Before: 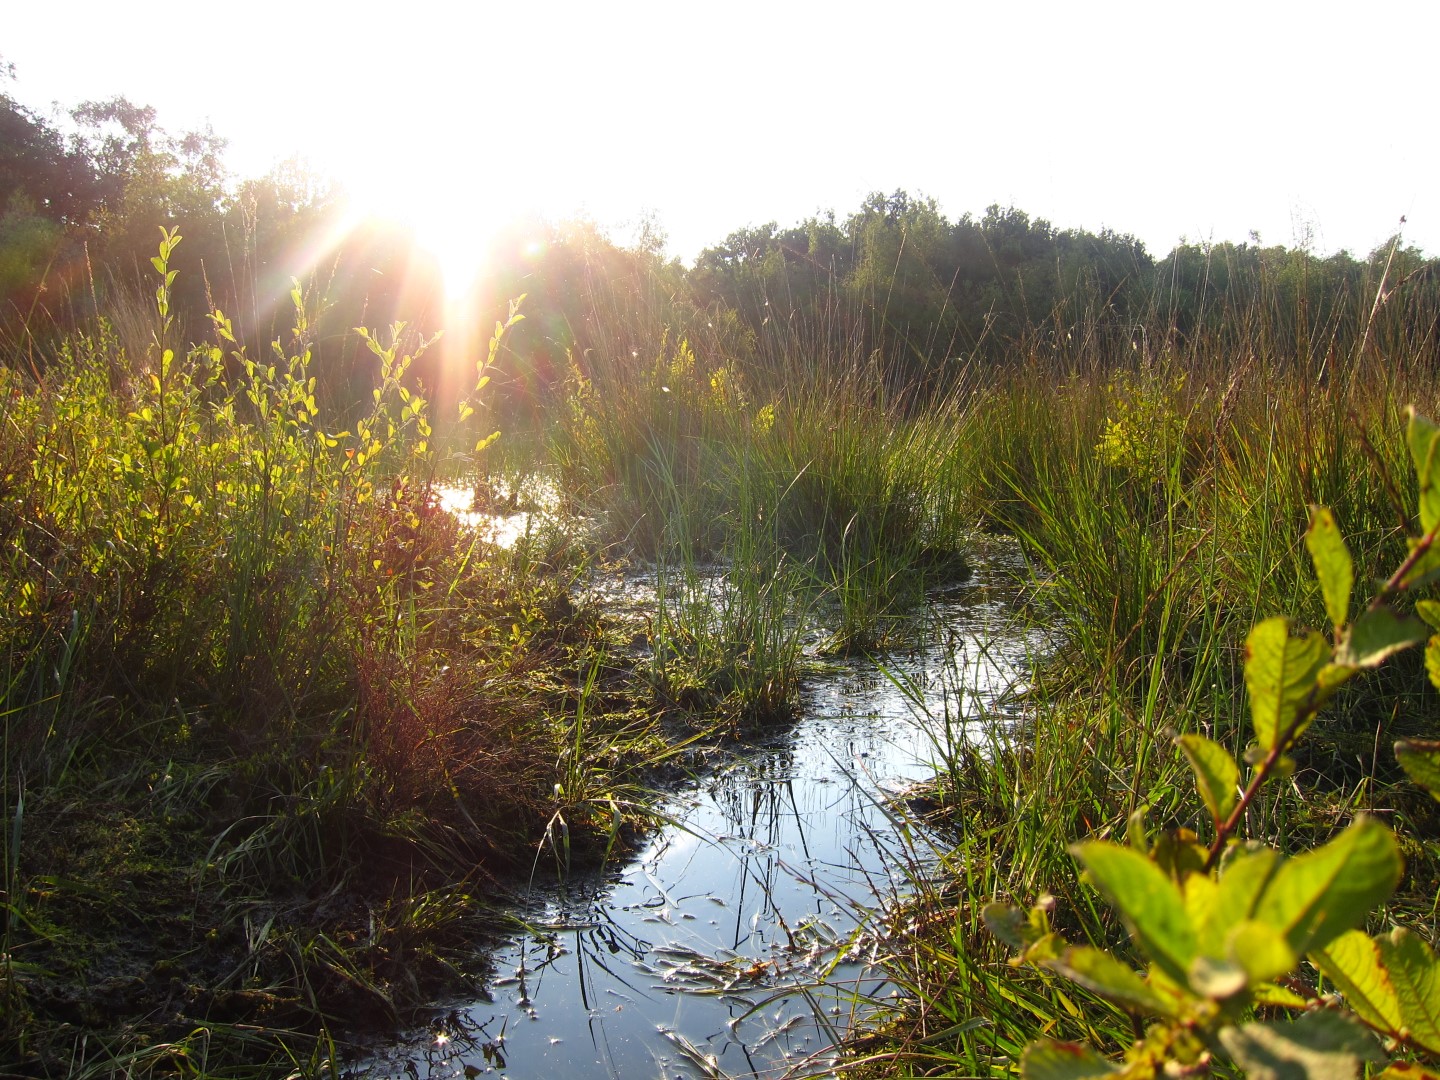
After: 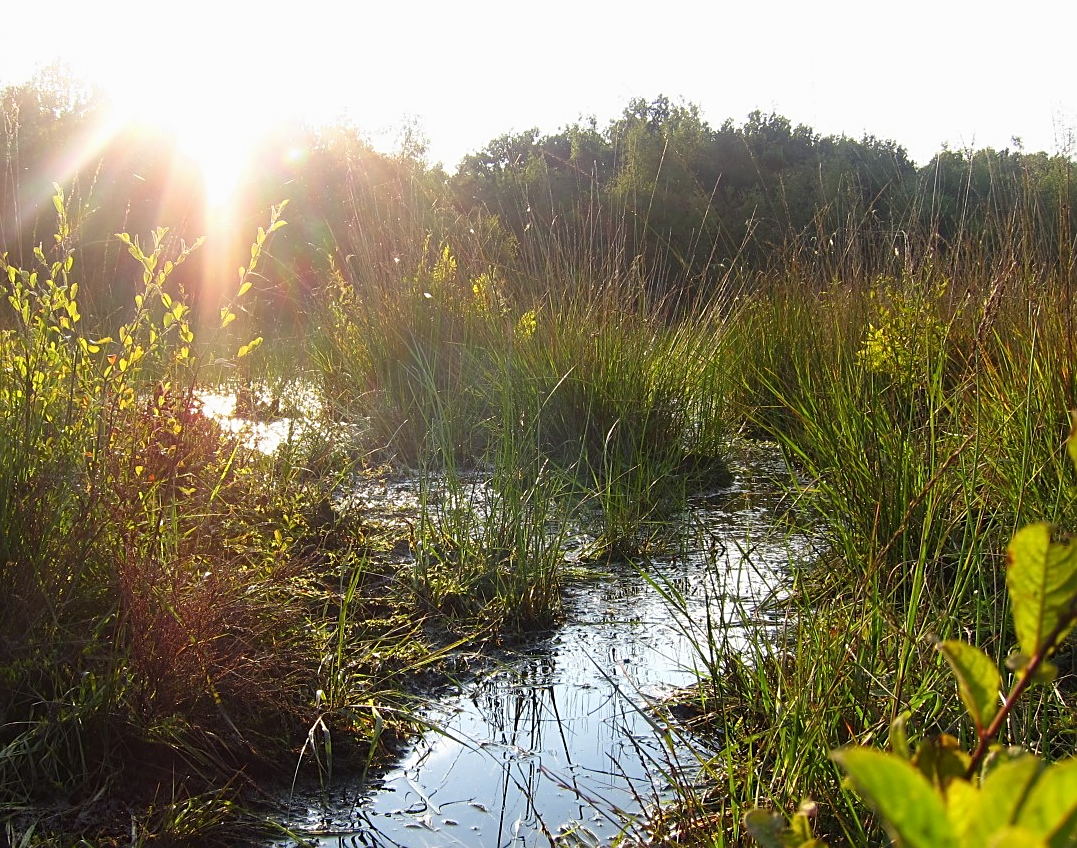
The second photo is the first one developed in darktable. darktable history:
crop: left 16.566%, top 8.793%, right 8.639%, bottom 12.657%
exposure: exposure -0.04 EV, compensate exposure bias true, compensate highlight preservation false
sharpen: on, module defaults
